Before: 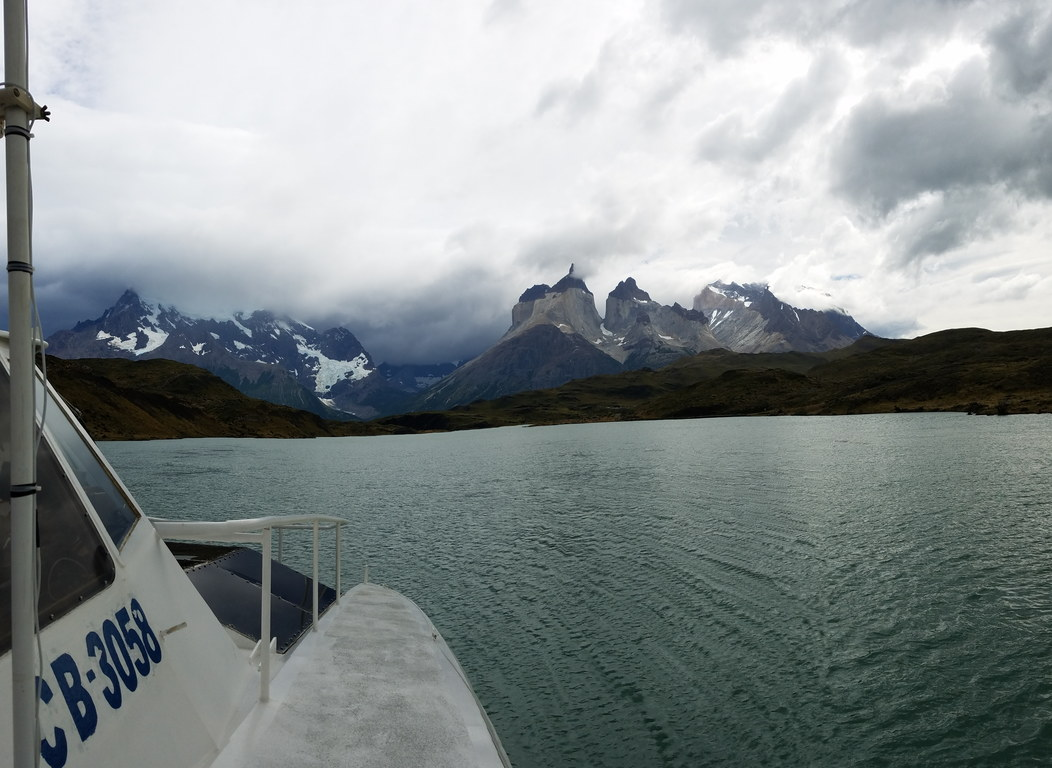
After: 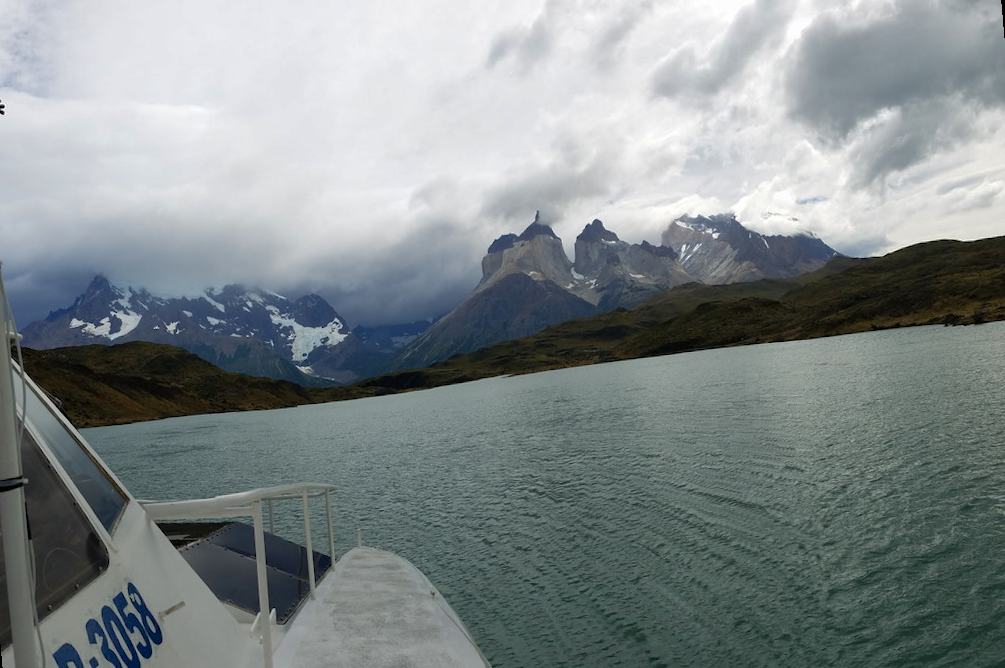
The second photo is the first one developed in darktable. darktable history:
rotate and perspective: rotation -5°, crop left 0.05, crop right 0.952, crop top 0.11, crop bottom 0.89
shadows and highlights: on, module defaults
